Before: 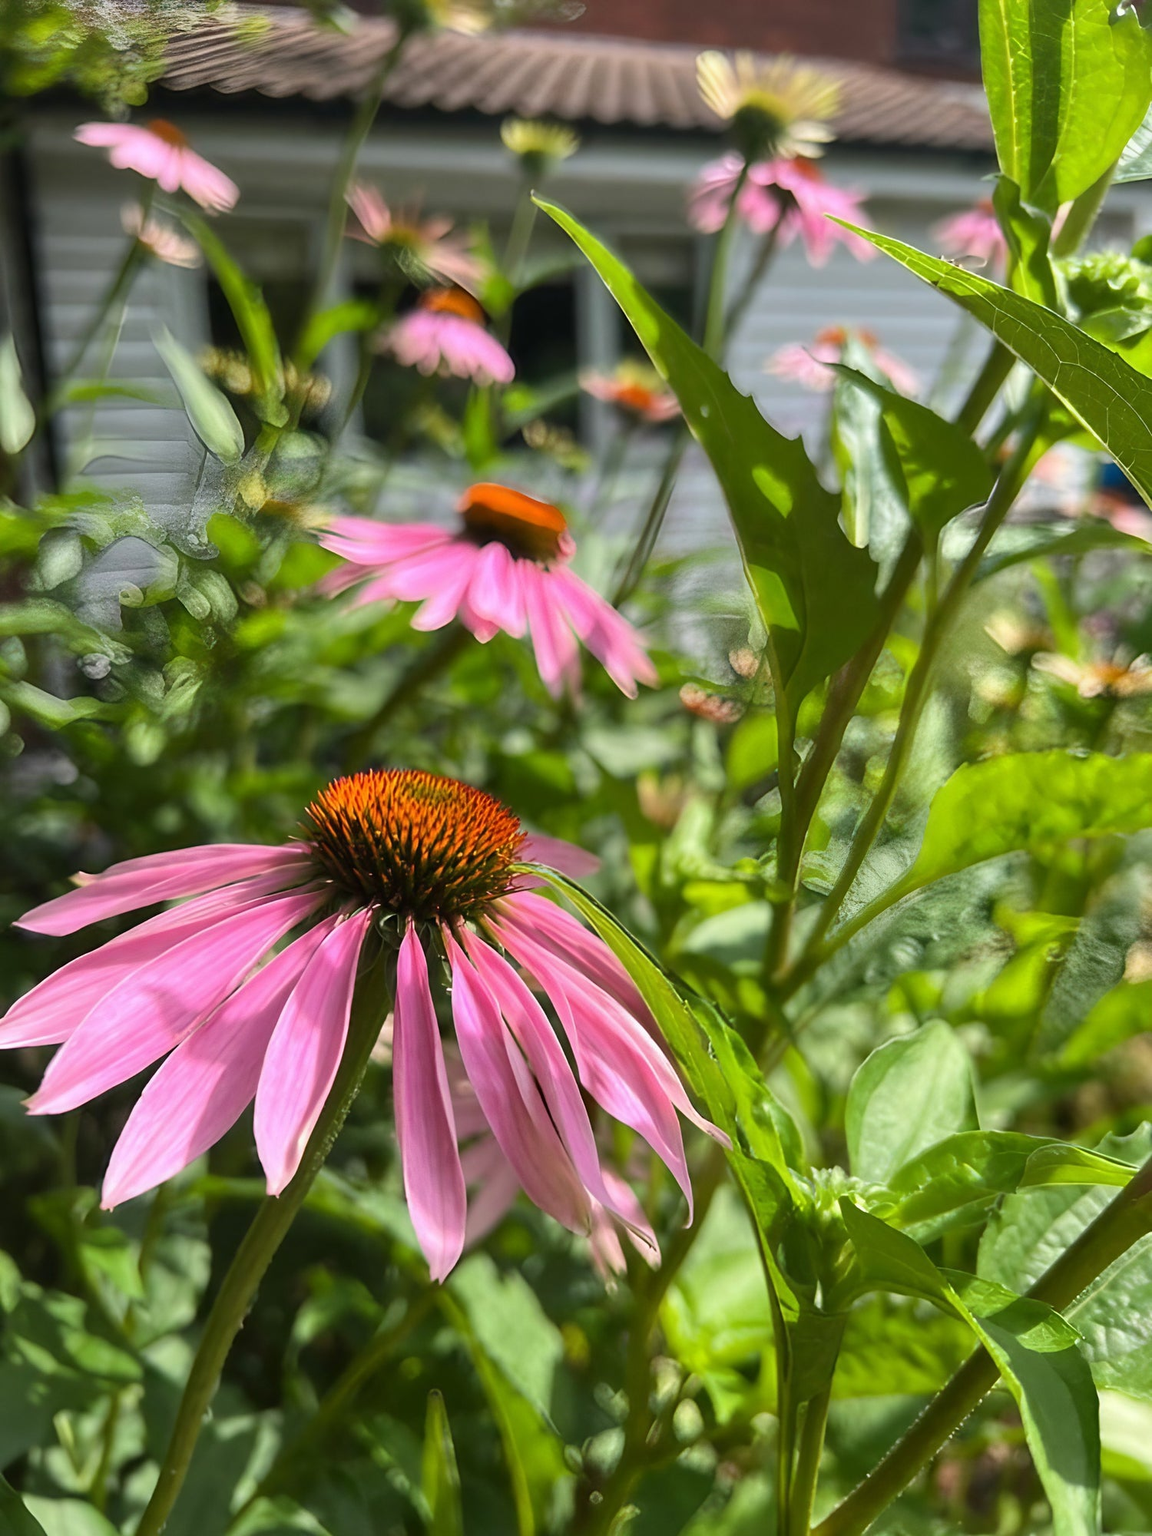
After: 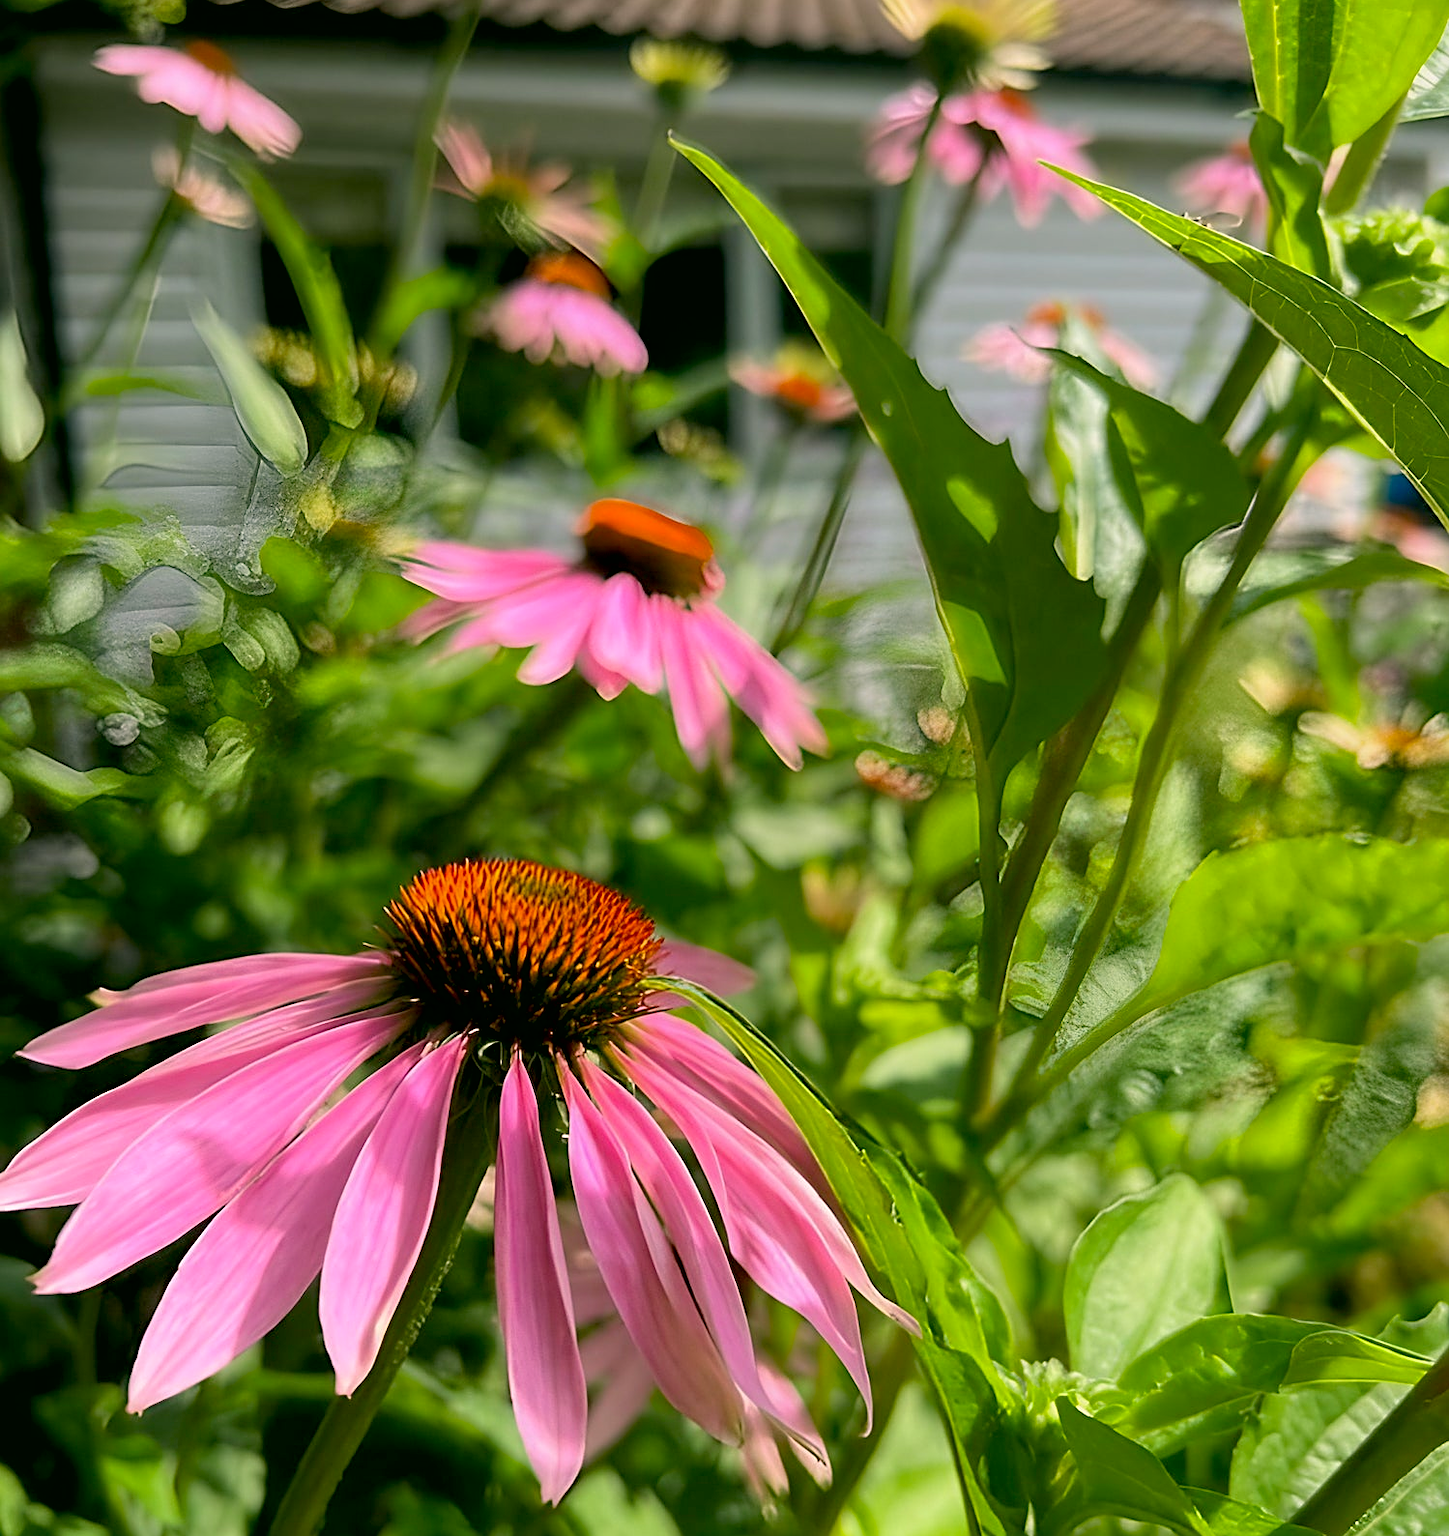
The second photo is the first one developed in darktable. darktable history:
exposure: black level correction 0.013, compensate exposure bias true, compensate highlight preservation false
sharpen: on, module defaults
color correction: highlights a* 4.45, highlights b* 4.95, shadows a* -7.99, shadows b* 4.71
crop and rotate: top 5.661%, bottom 14.881%
contrast brightness saturation: saturation 0.102
contrast equalizer: octaves 7, y [[0.6 ×6], [0.55 ×6], [0 ×6], [0 ×6], [0 ×6]], mix -0.312
